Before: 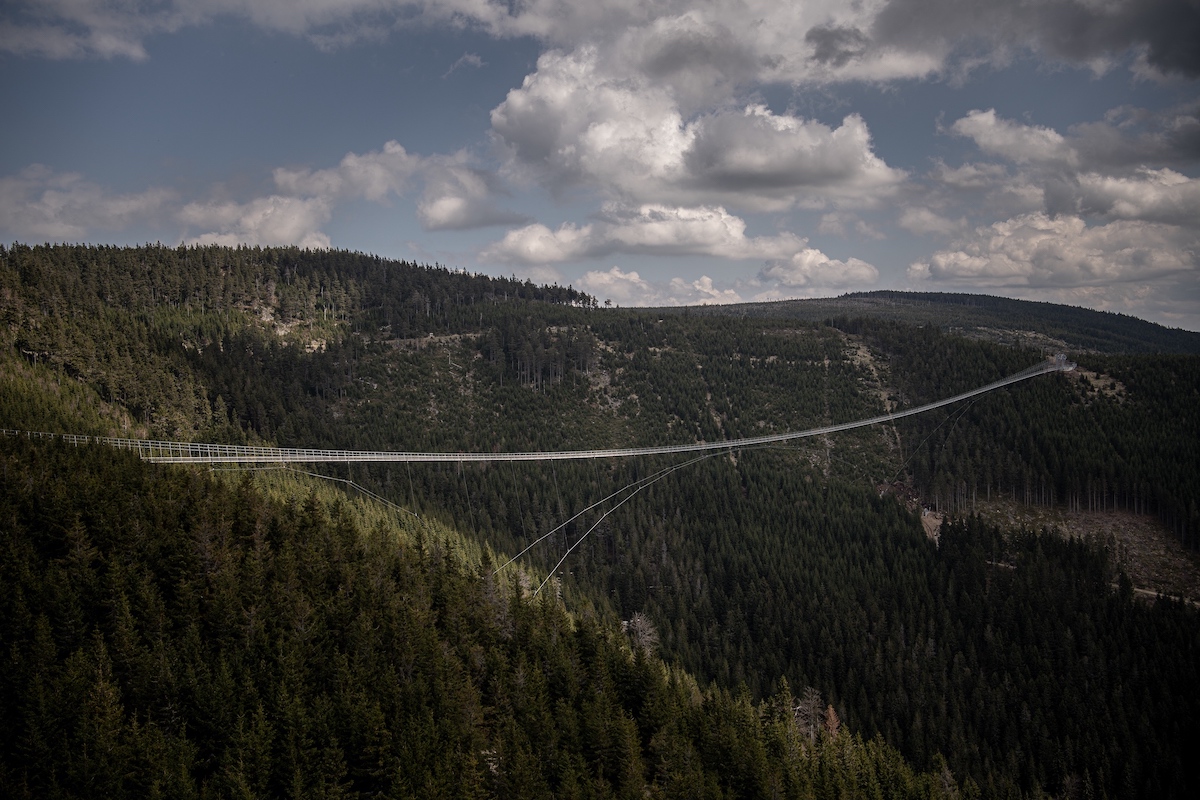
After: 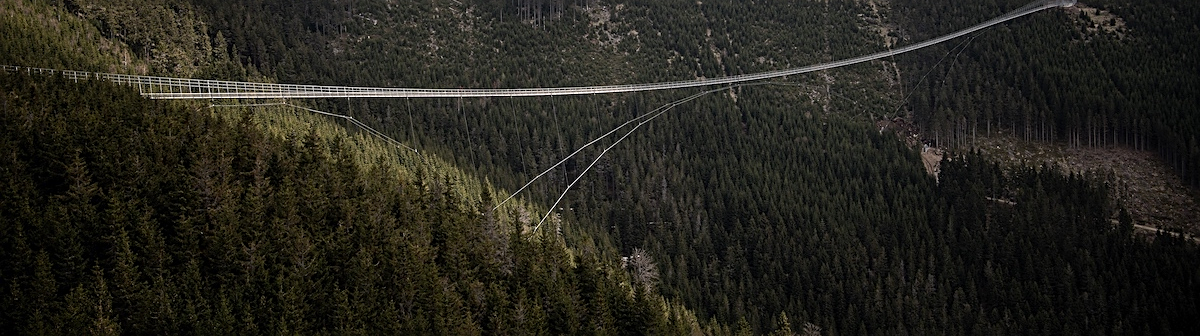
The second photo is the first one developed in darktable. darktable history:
crop: top 45.551%, bottom 12.262%
sharpen: on, module defaults
exposure: exposure 0.2 EV, compensate highlight preservation false
